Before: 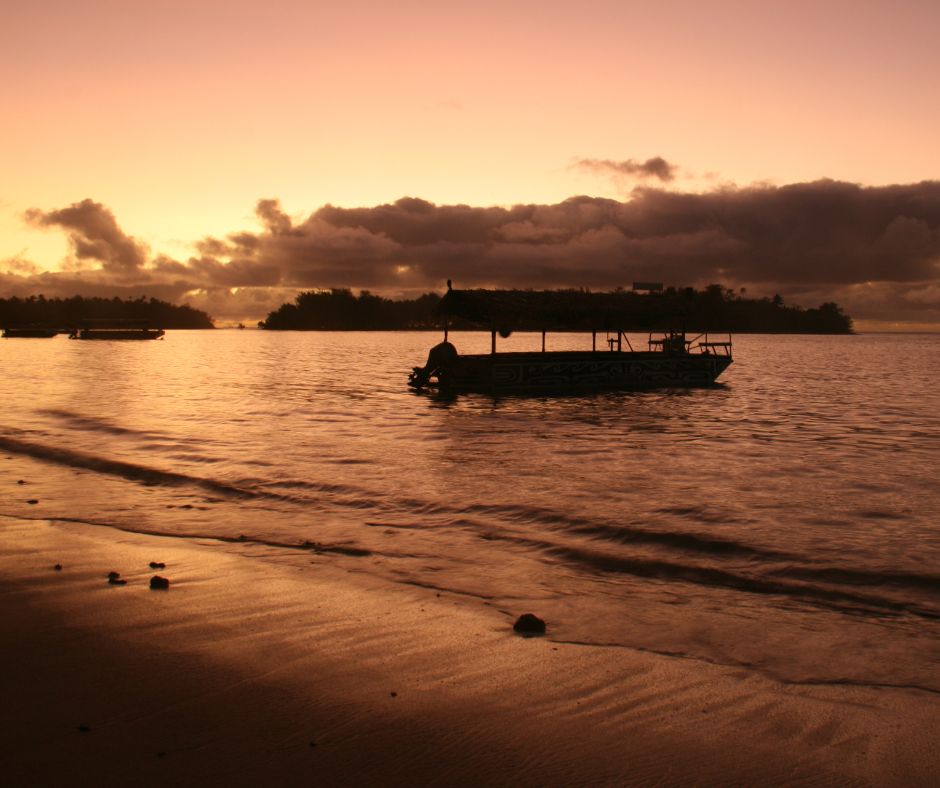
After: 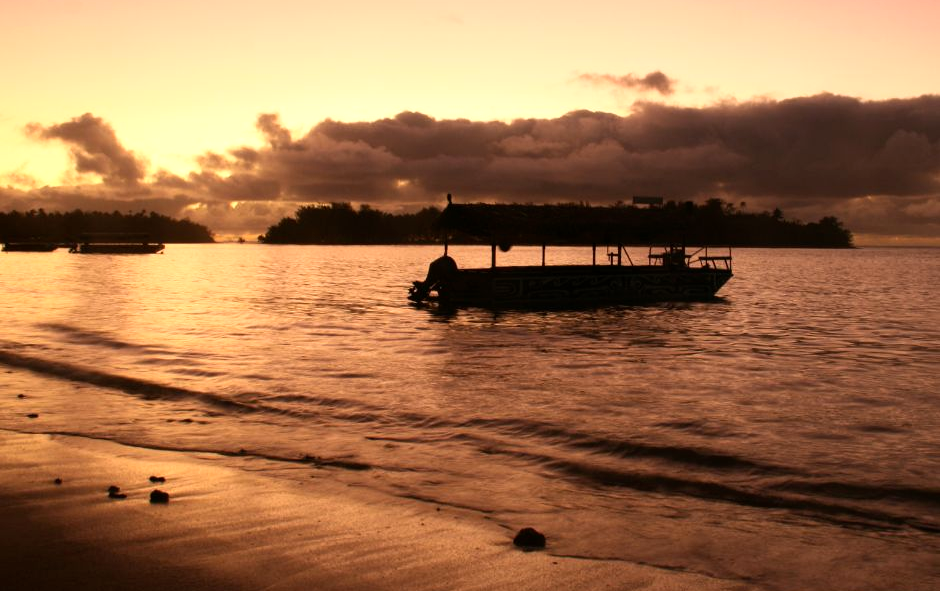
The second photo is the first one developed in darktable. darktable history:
crop: top 11.038%, bottom 13.962%
exposure: black level correction 0.001, exposure 0.3 EV, compensate highlight preservation false
rgb curve: curves: ch0 [(0, 0) (0.078, 0.051) (0.929, 0.956) (1, 1)], compensate middle gray true
